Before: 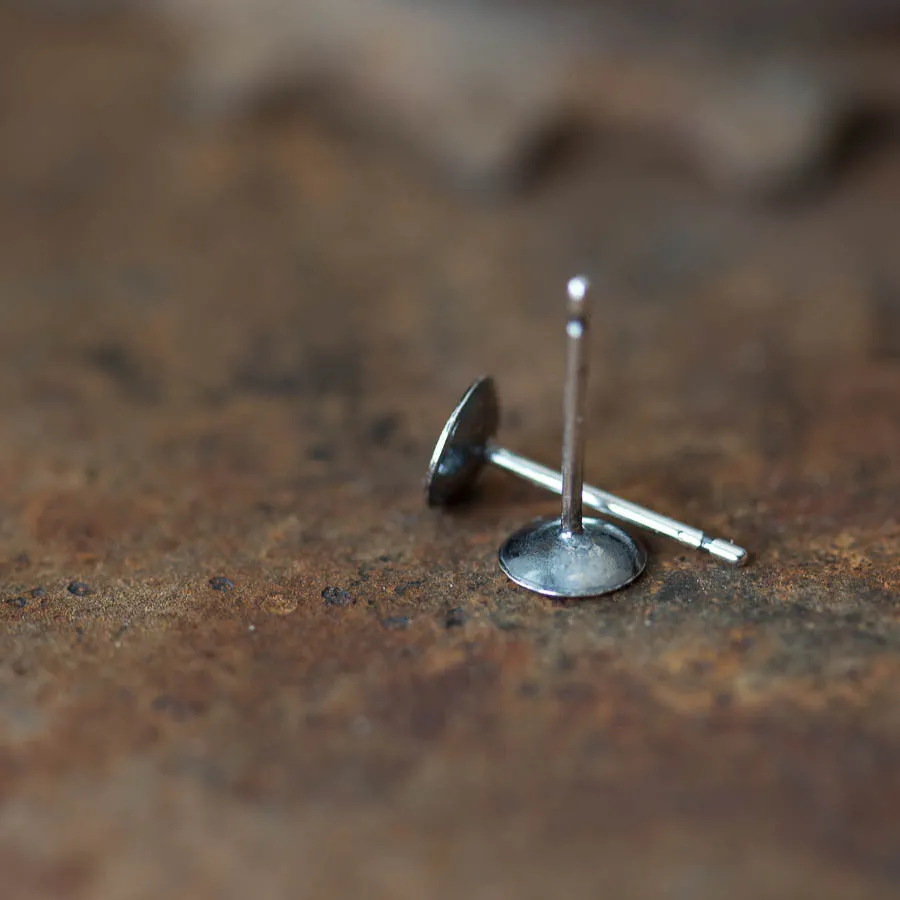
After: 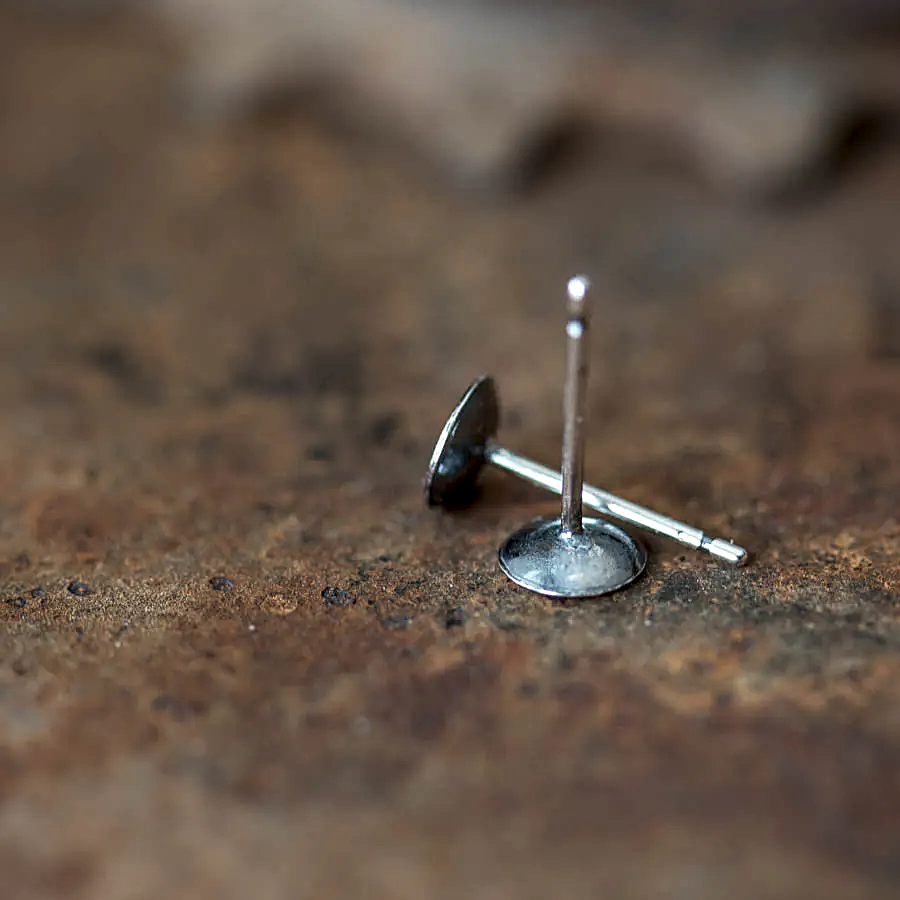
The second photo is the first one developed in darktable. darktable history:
vignetting: fall-off start 116.67%, fall-off radius 59.26%, brightness -0.31, saturation -0.056
local contrast: detail 140%
sharpen: on, module defaults
